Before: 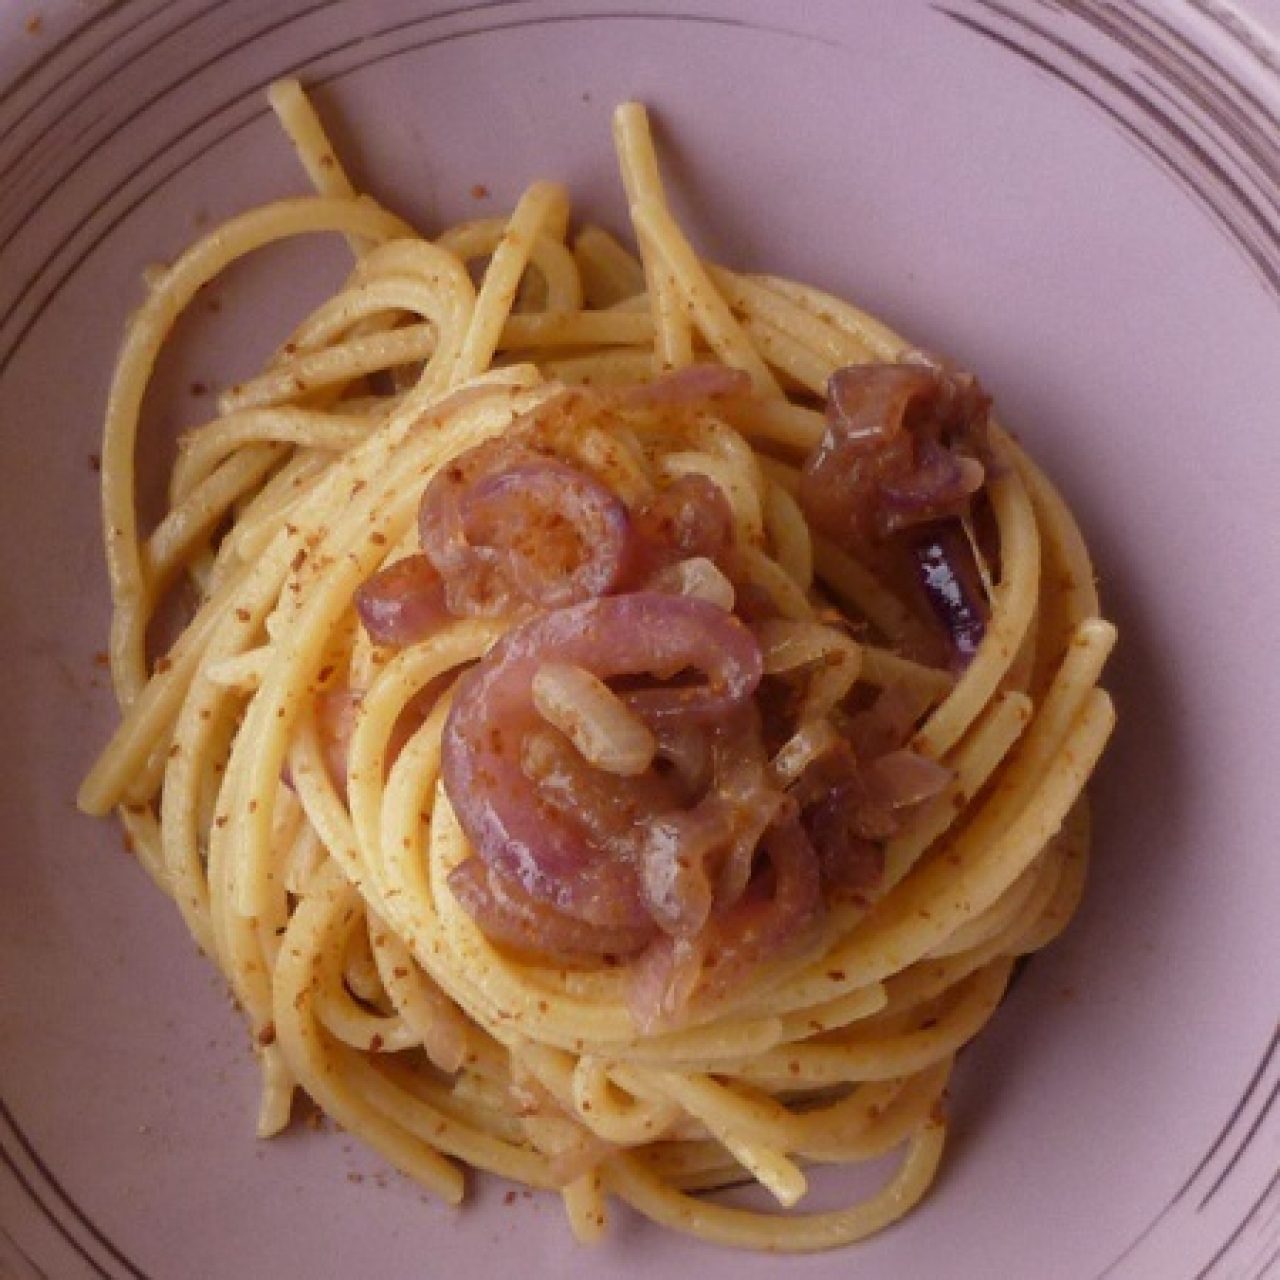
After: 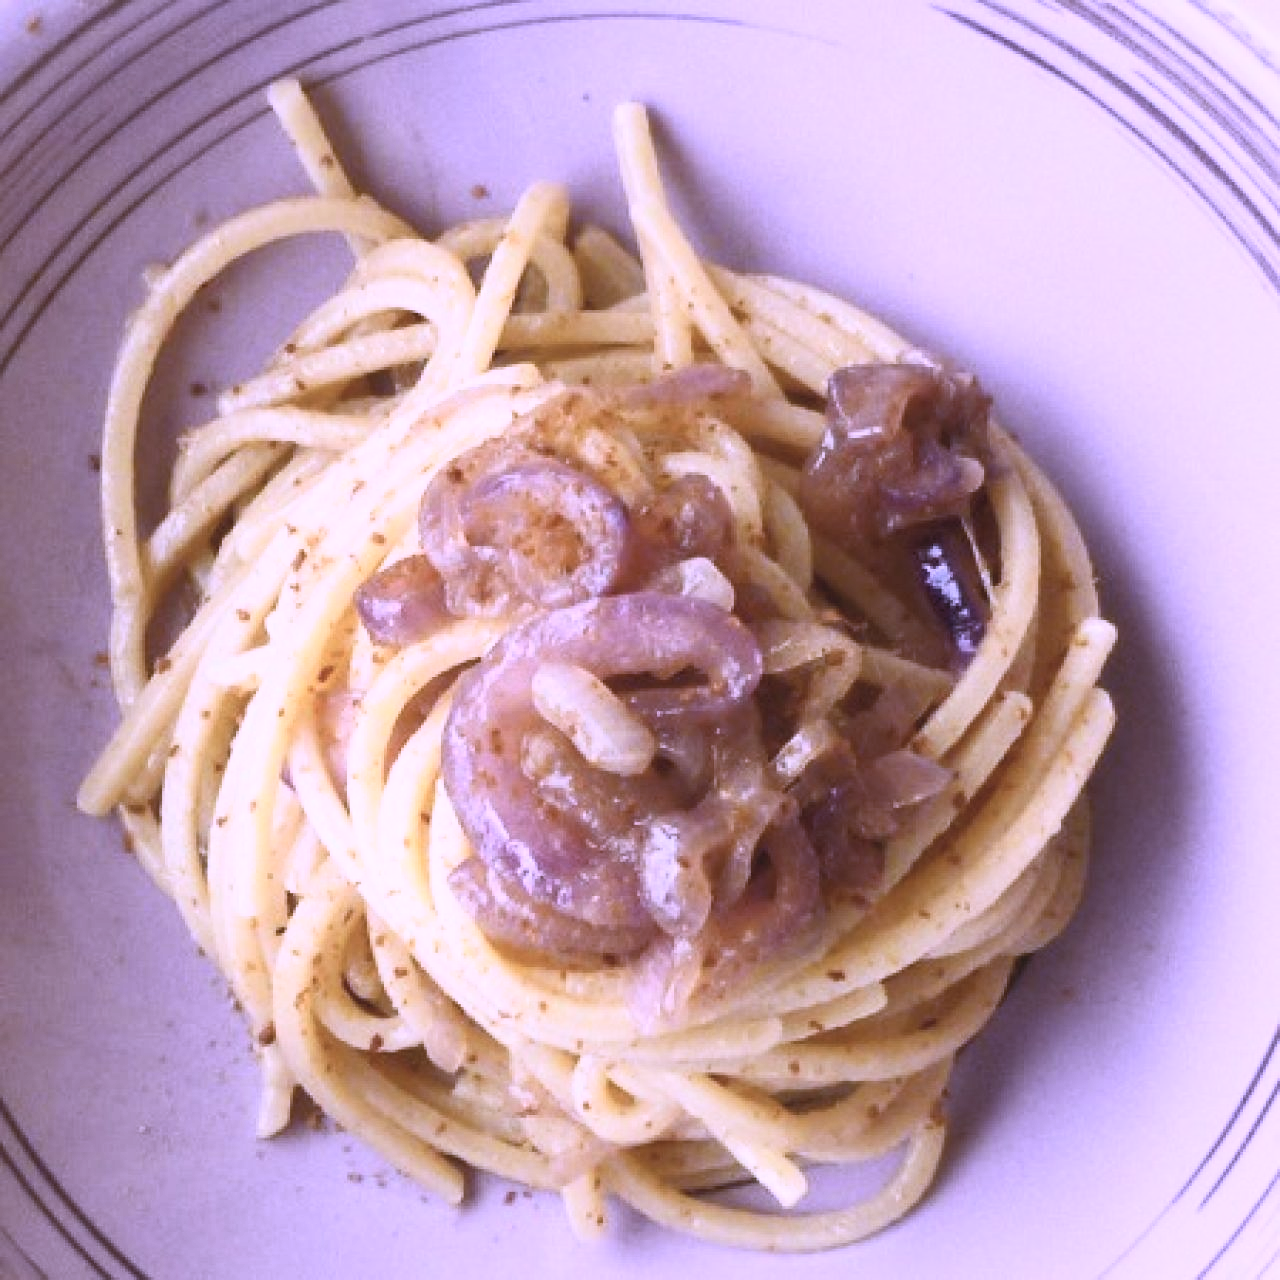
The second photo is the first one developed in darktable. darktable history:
white balance: red 0.98, blue 1.61
contrast brightness saturation: contrast 0.43, brightness 0.56, saturation -0.19
